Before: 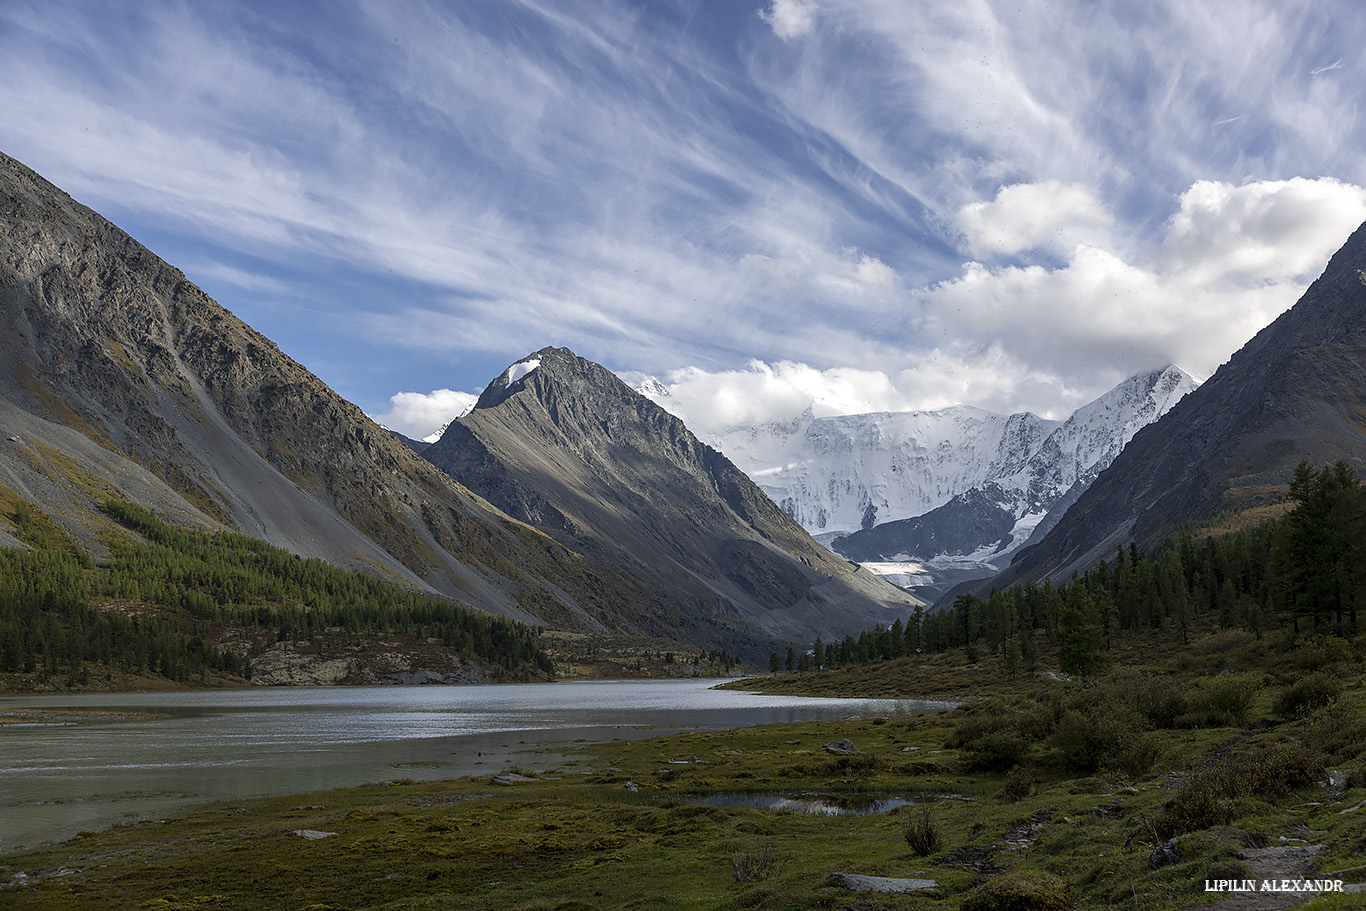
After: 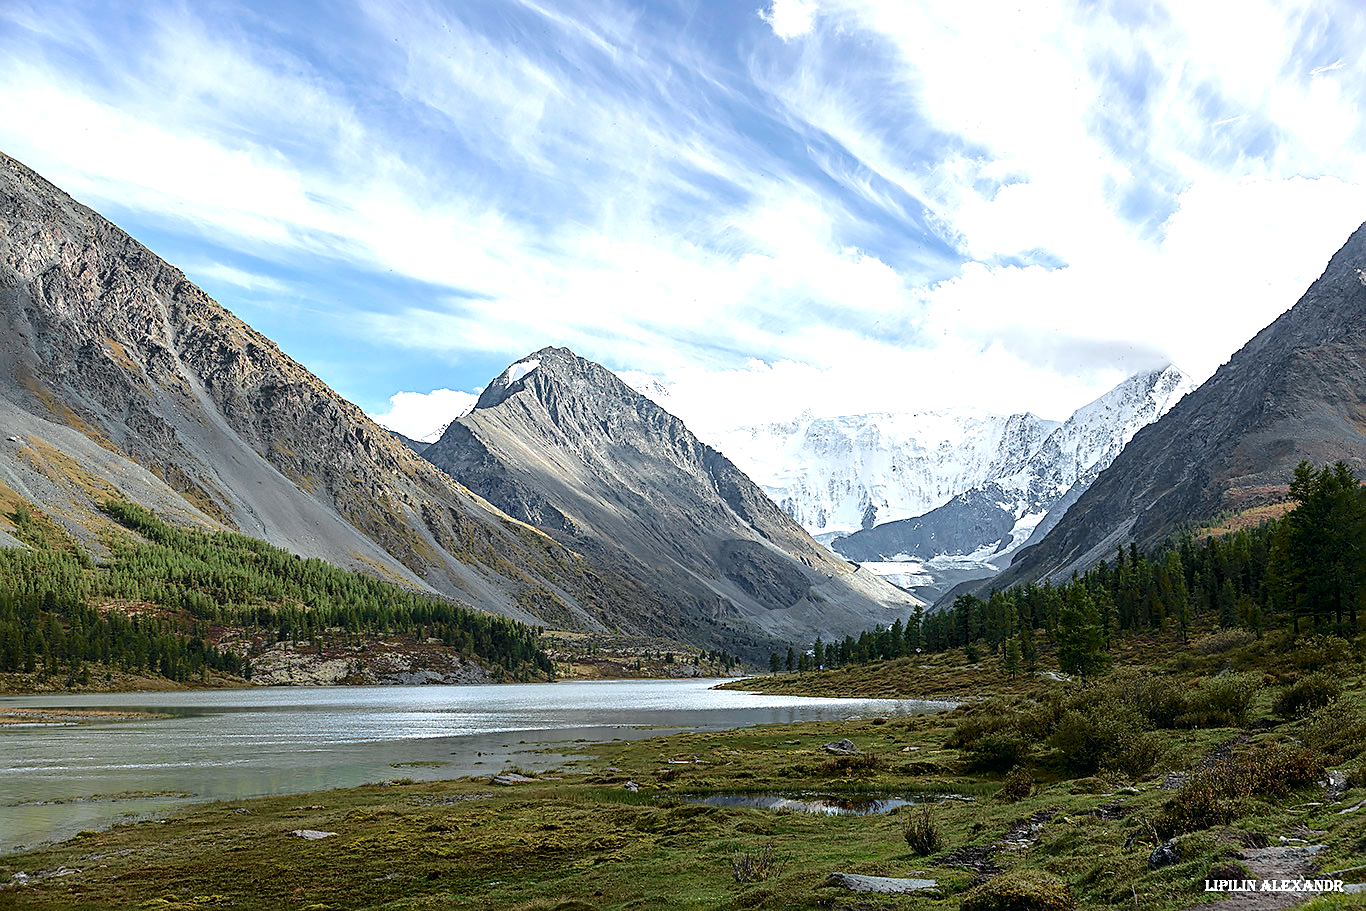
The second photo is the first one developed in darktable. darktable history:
tone equalizer: on, module defaults
exposure: black level correction 0, exposure 1.3 EV, compensate highlight preservation false
tone curve: curves: ch0 [(0, 0.003) (0.211, 0.174) (0.482, 0.519) (0.843, 0.821) (0.992, 0.971)]; ch1 [(0, 0) (0.276, 0.206) (0.393, 0.364) (0.482, 0.477) (0.506, 0.5) (0.523, 0.523) (0.572, 0.592) (0.695, 0.767) (1, 1)]; ch2 [(0, 0) (0.438, 0.456) (0.498, 0.497) (0.536, 0.527) (0.562, 0.584) (0.619, 0.602) (0.698, 0.698) (1, 1)], color space Lab, independent channels, preserve colors none
sharpen: on, module defaults
